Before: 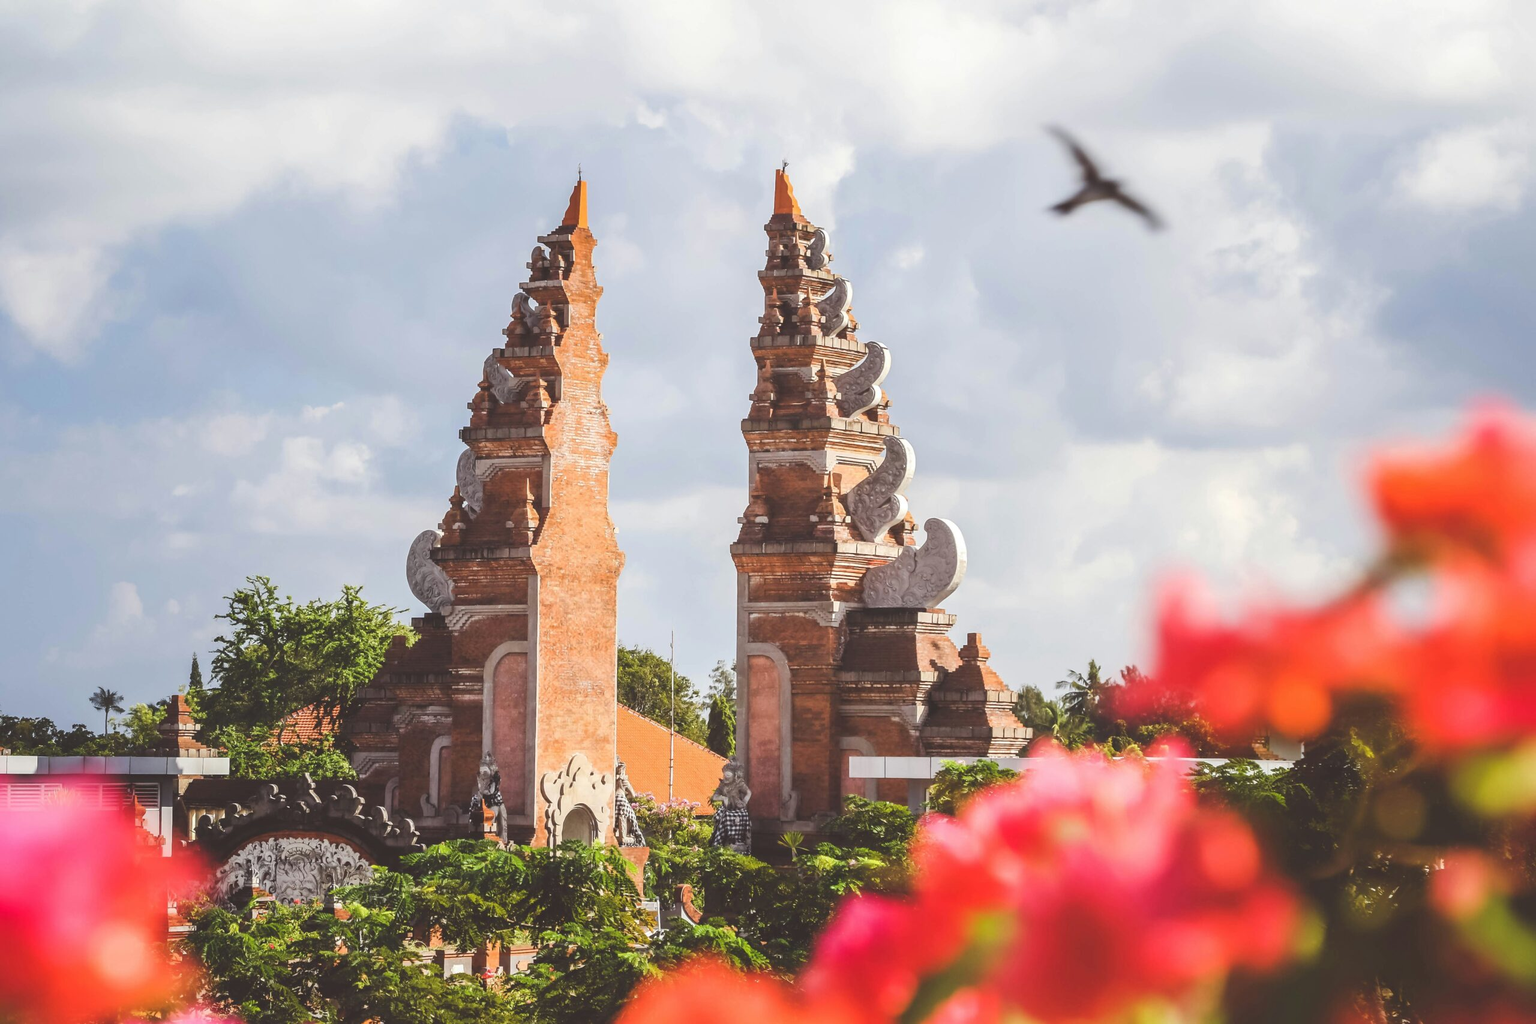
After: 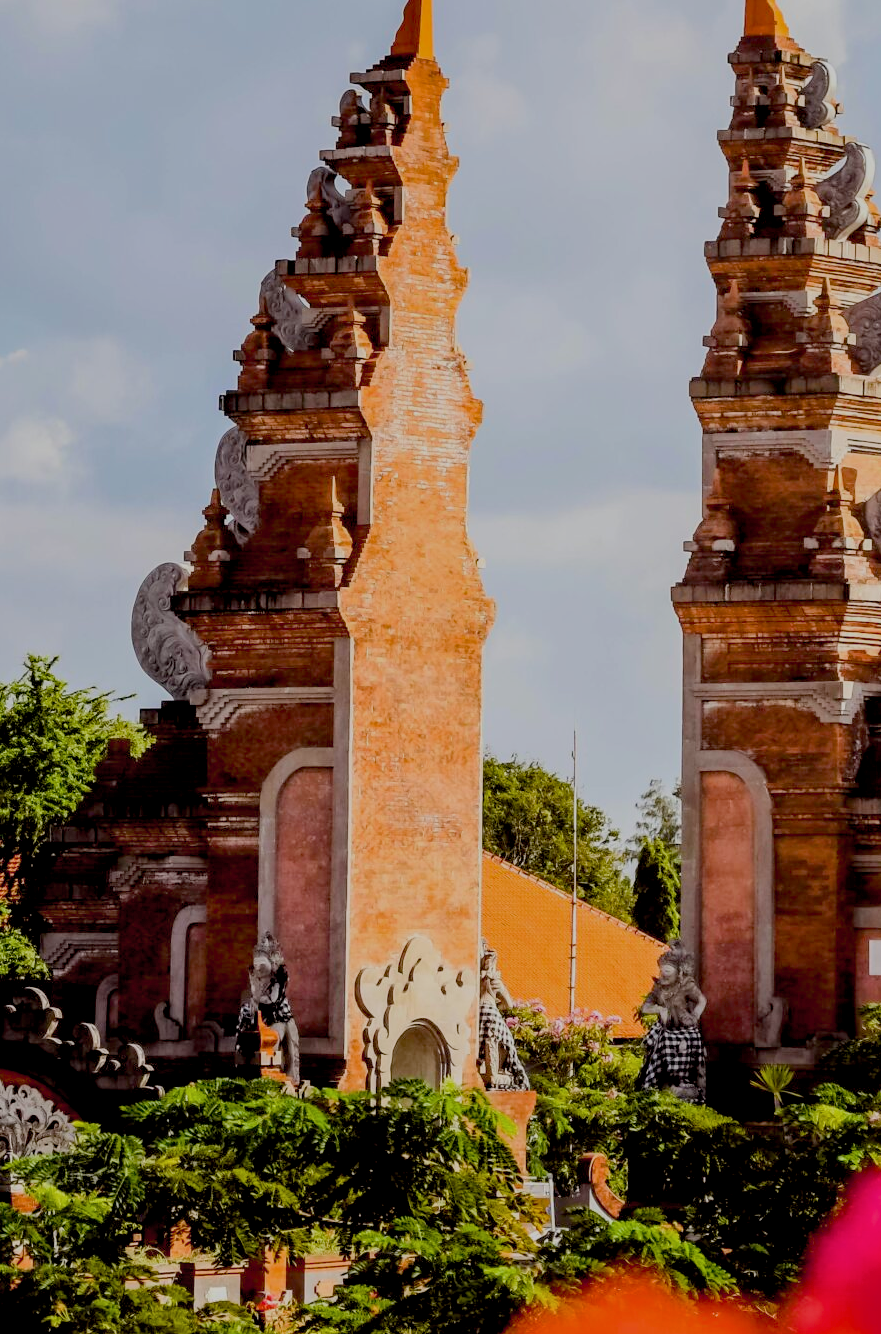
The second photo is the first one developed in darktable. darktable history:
exposure: black level correction 0.046, exposure -0.23 EV, compensate exposure bias true, compensate highlight preservation false
crop and rotate: left 21.339%, top 18.843%, right 44.221%, bottom 2.993%
filmic rgb: black relative exposure -5.12 EV, white relative exposure 3.53 EV, hardness 3.19, contrast 1.298, highlights saturation mix -49.59%
local contrast: highlights 104%, shadows 101%, detail 119%, midtone range 0.2
color balance rgb: global offset › luminance 0.522%, perceptual saturation grading › global saturation 19.718%, contrast -29.956%
